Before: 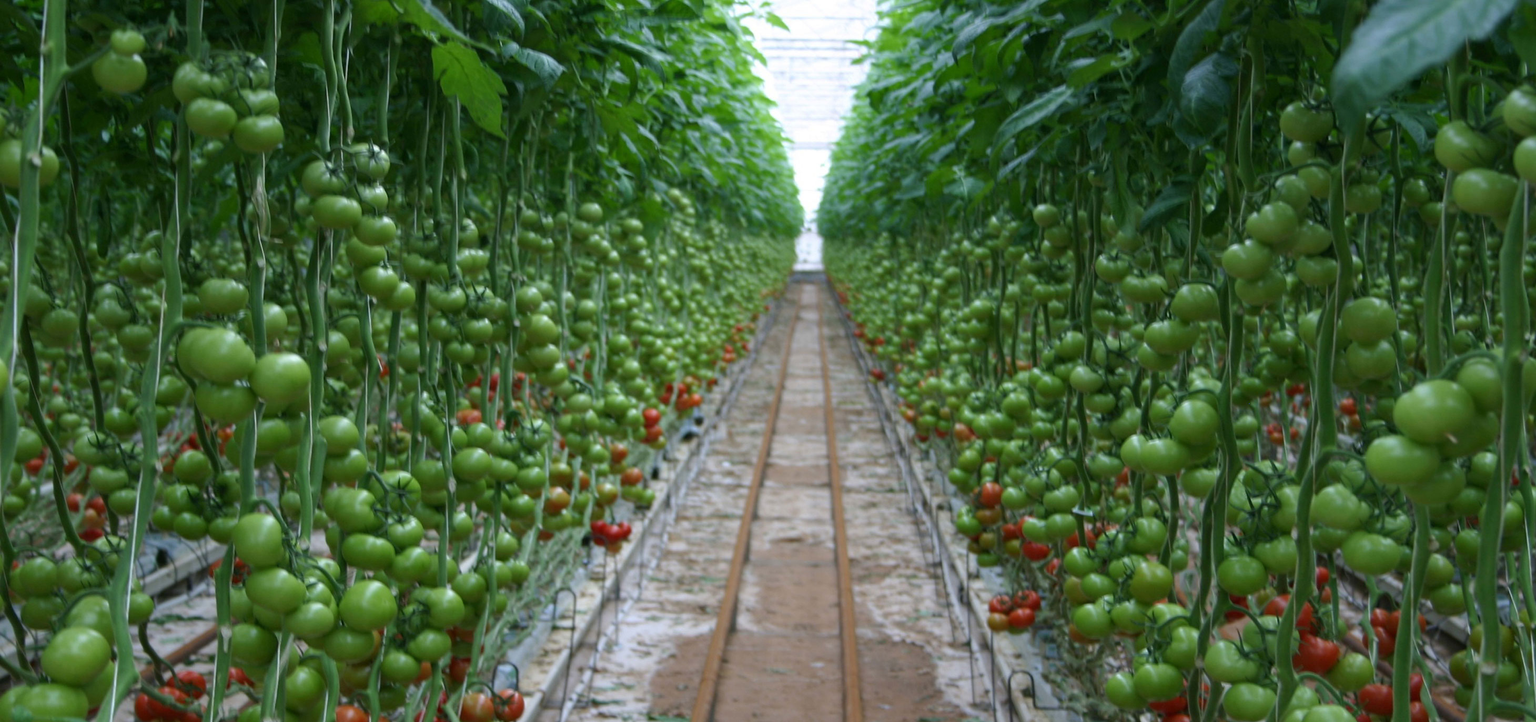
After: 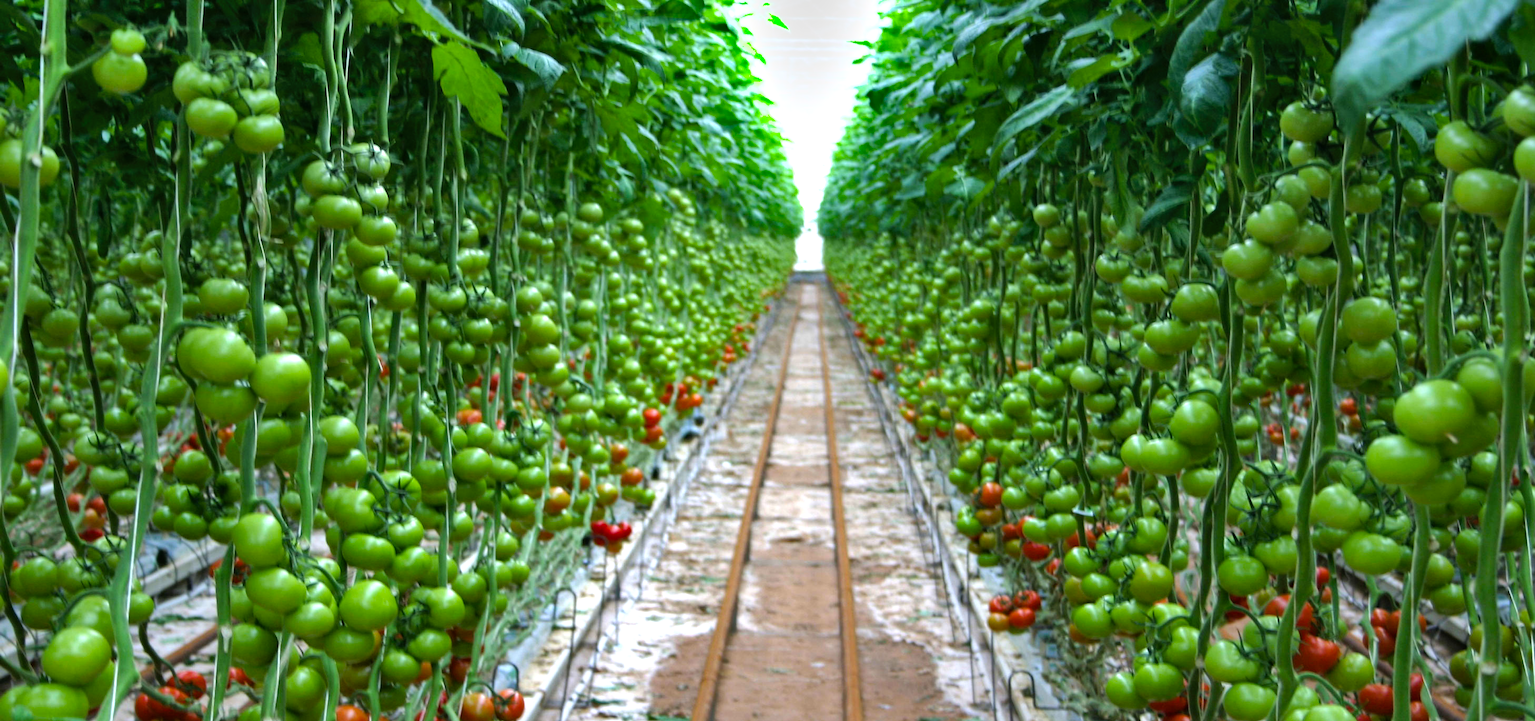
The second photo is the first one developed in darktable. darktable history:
tone equalizer: -8 EV -1.1 EV, -7 EV -0.972 EV, -6 EV -0.906 EV, -5 EV -0.583 EV, -3 EV 0.579 EV, -2 EV 0.885 EV, -1 EV 0.987 EV, +0 EV 1.06 EV
color balance rgb: perceptual saturation grading › global saturation 31.293%
shadows and highlights: shadows 58.58, soften with gaussian
